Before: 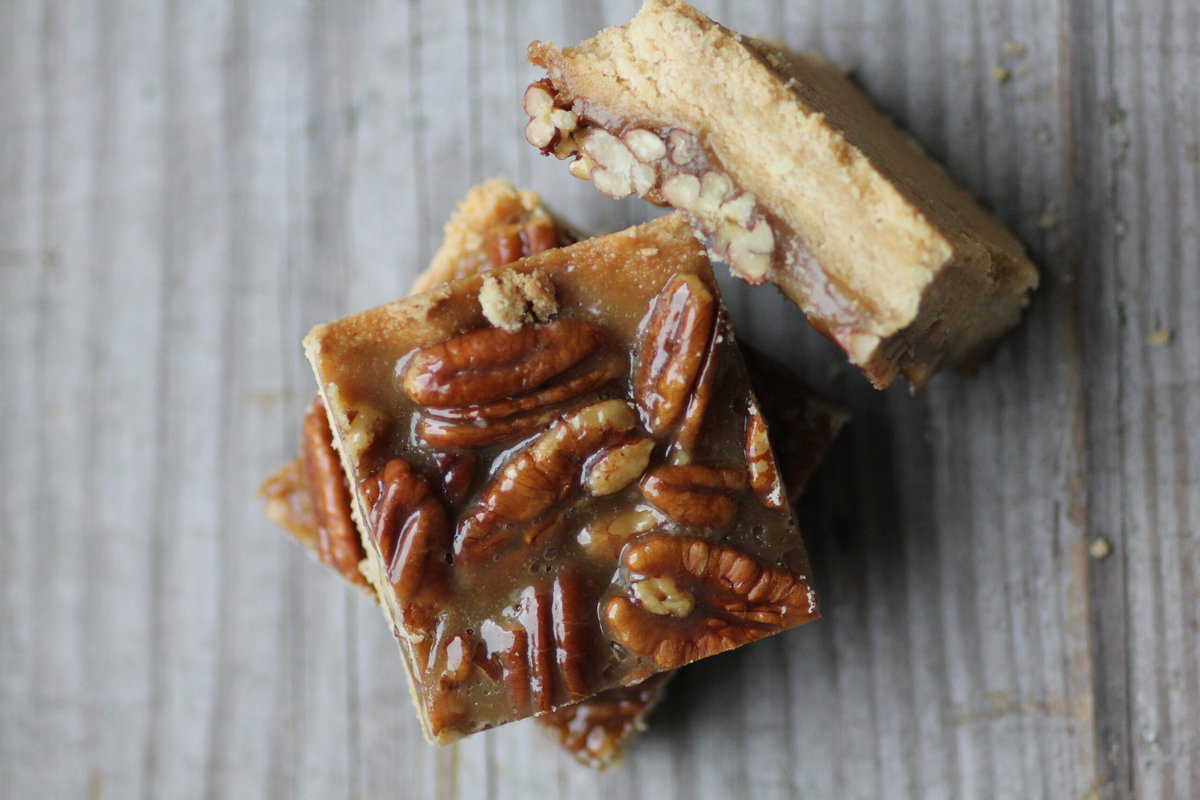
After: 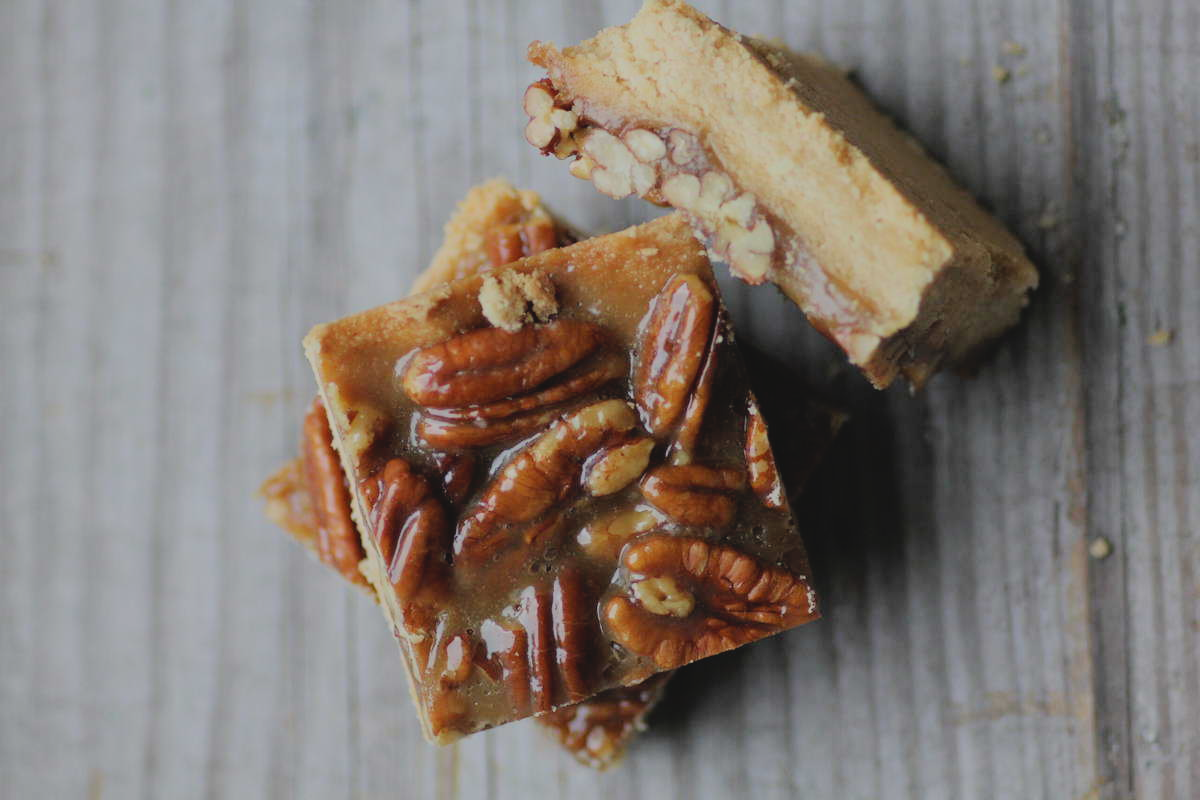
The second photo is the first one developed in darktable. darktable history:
contrast brightness saturation: contrast -0.116
filmic rgb: black relative exposure -8.47 EV, white relative exposure 4.67 EV, hardness 3.8, color science v6 (2022), iterations of high-quality reconstruction 0
